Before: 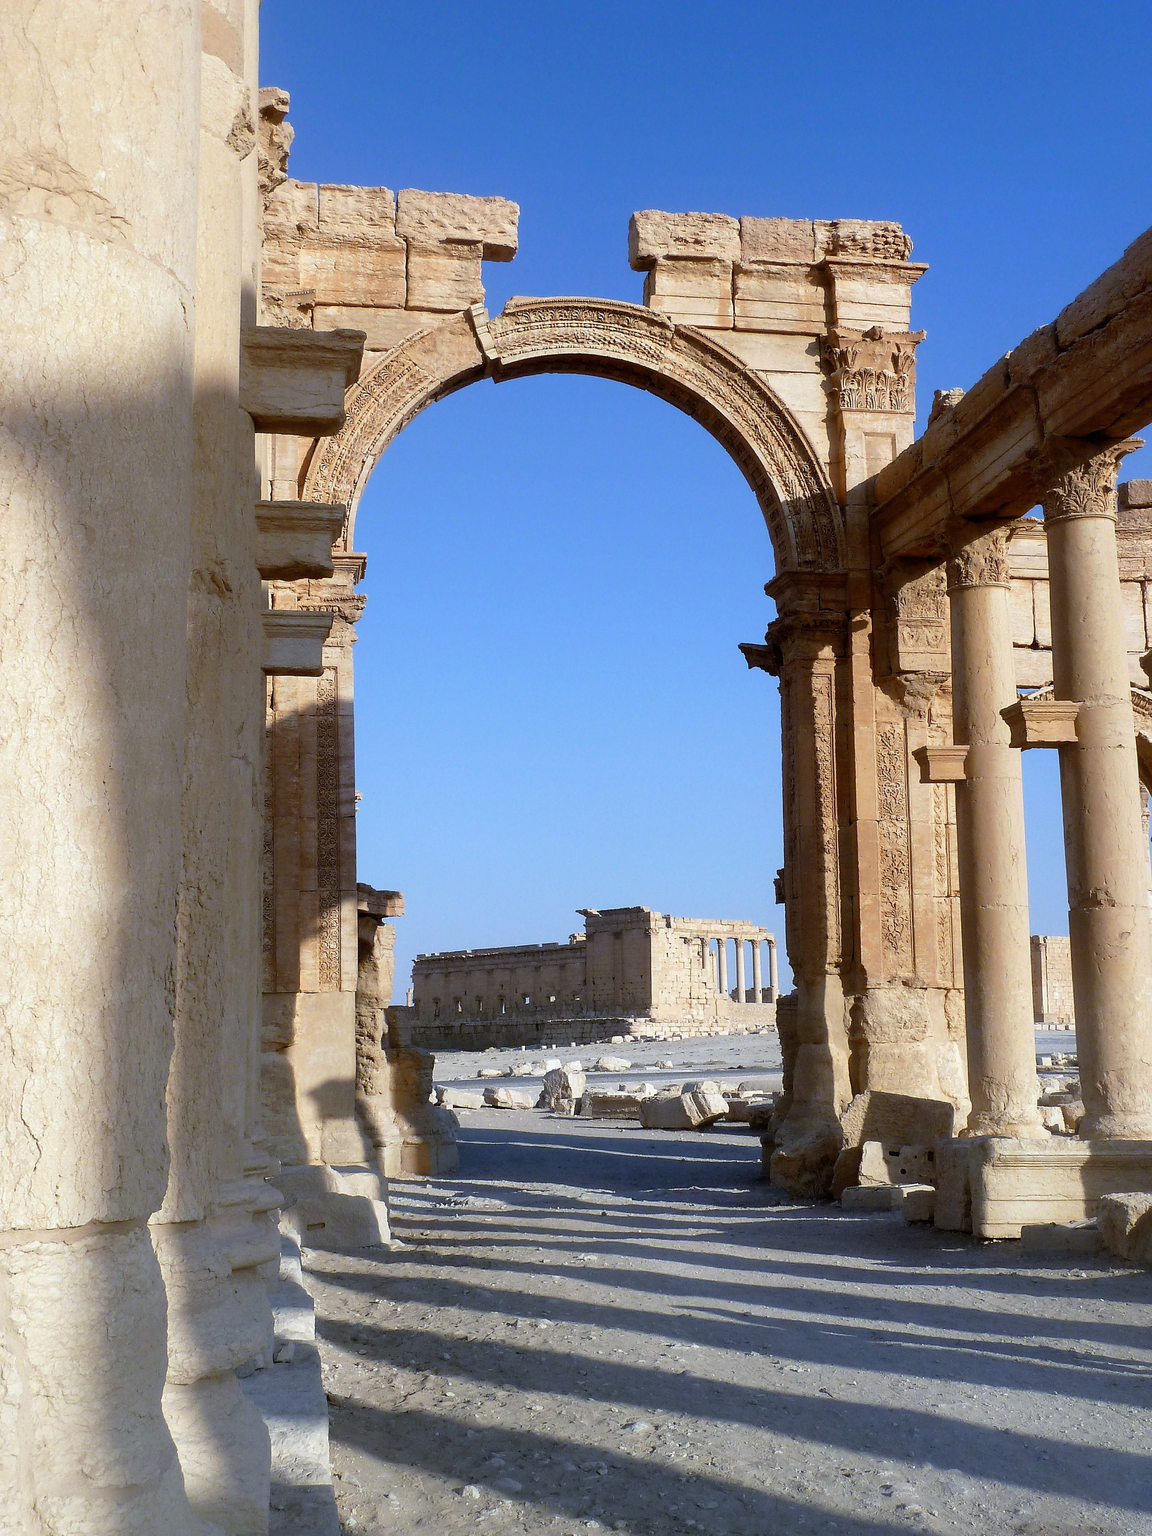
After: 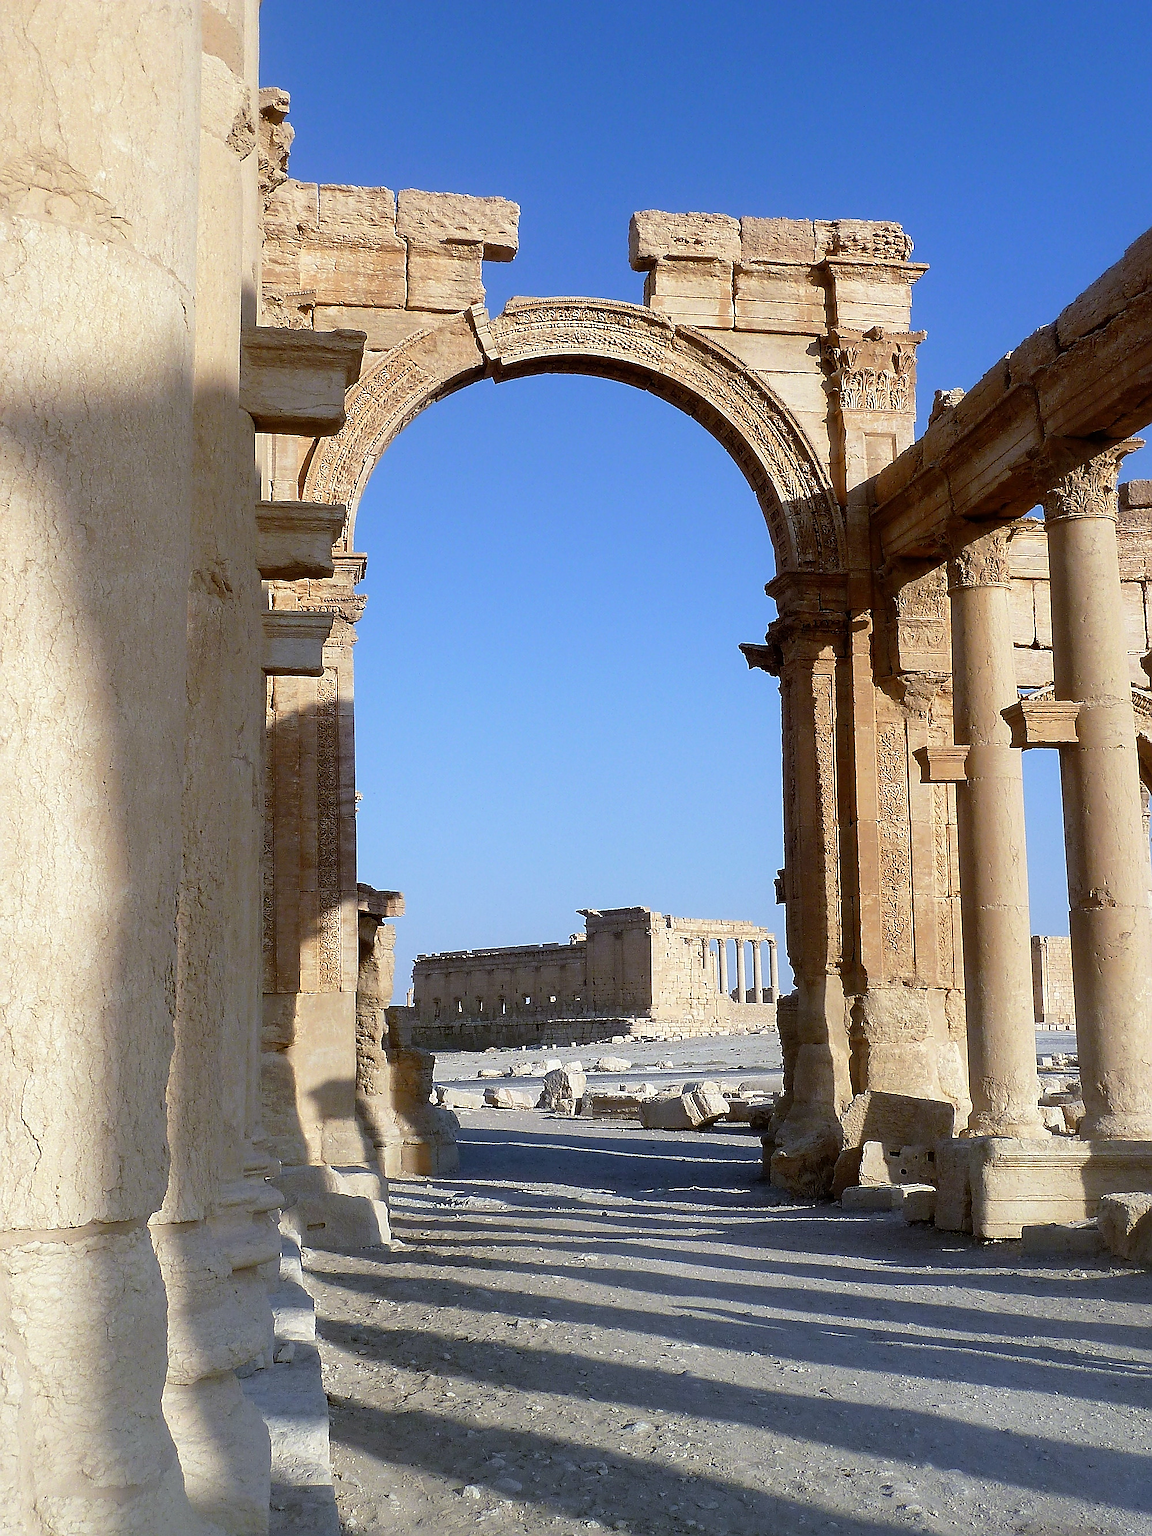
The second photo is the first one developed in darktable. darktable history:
color correction: highlights b* 2.97
sharpen: radius 1.371, amount 1.245, threshold 0.638
